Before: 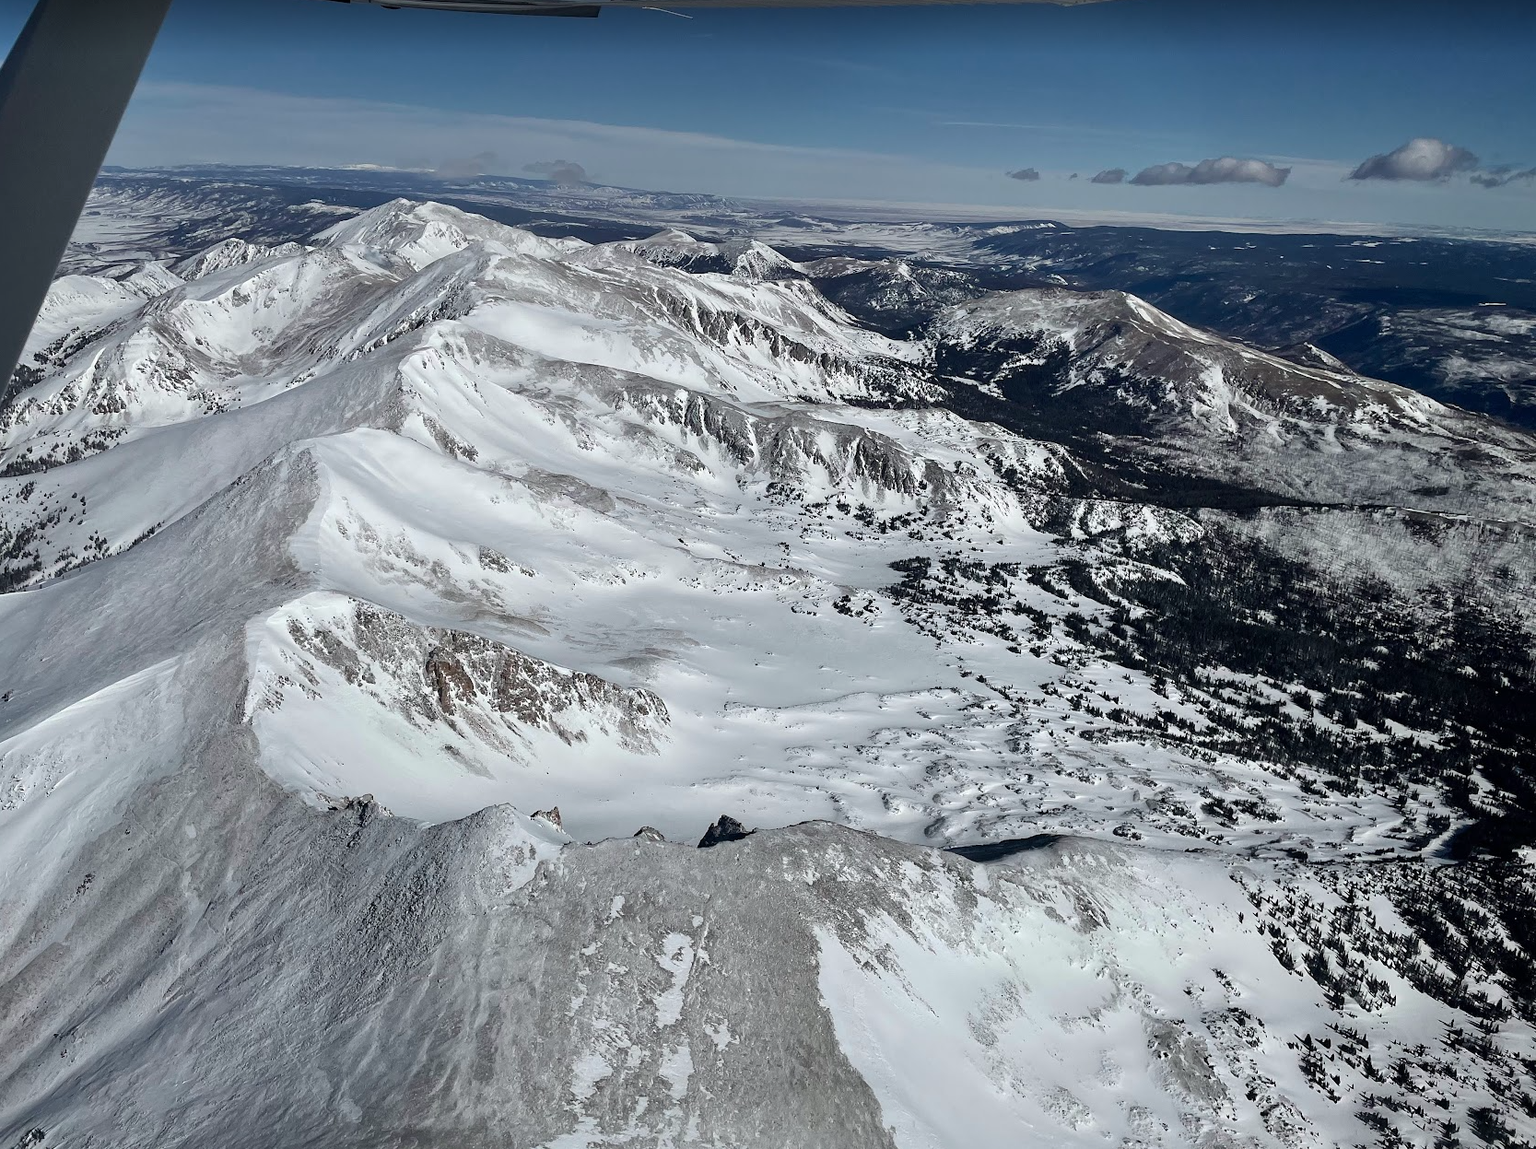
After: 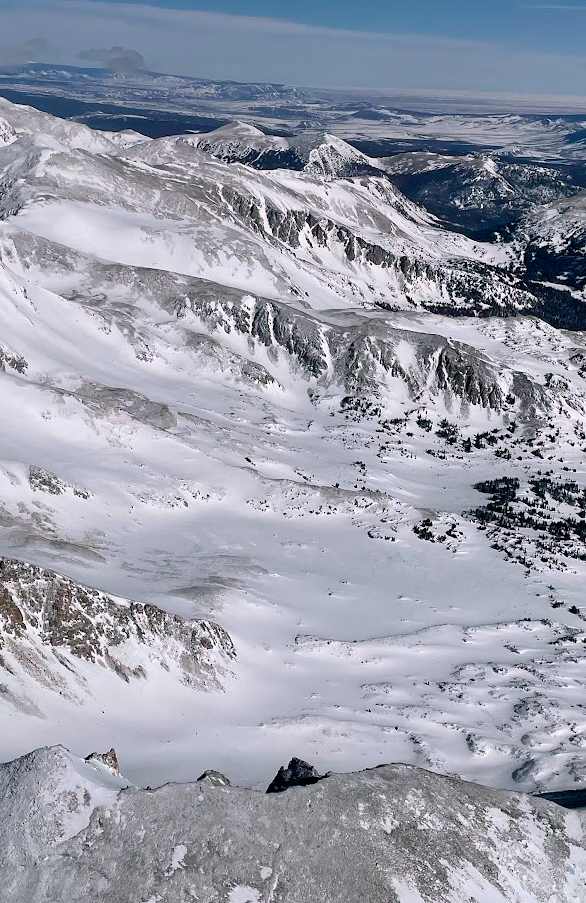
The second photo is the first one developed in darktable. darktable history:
white balance: emerald 1
crop and rotate: left 29.476%, top 10.214%, right 35.32%, bottom 17.333%
color balance rgb: shadows lift › chroma 2%, shadows lift › hue 217.2°, power › chroma 0.25%, power › hue 60°, highlights gain › chroma 1.5%, highlights gain › hue 309.6°, global offset › luminance -0.5%, perceptual saturation grading › global saturation 15%, global vibrance 20%
